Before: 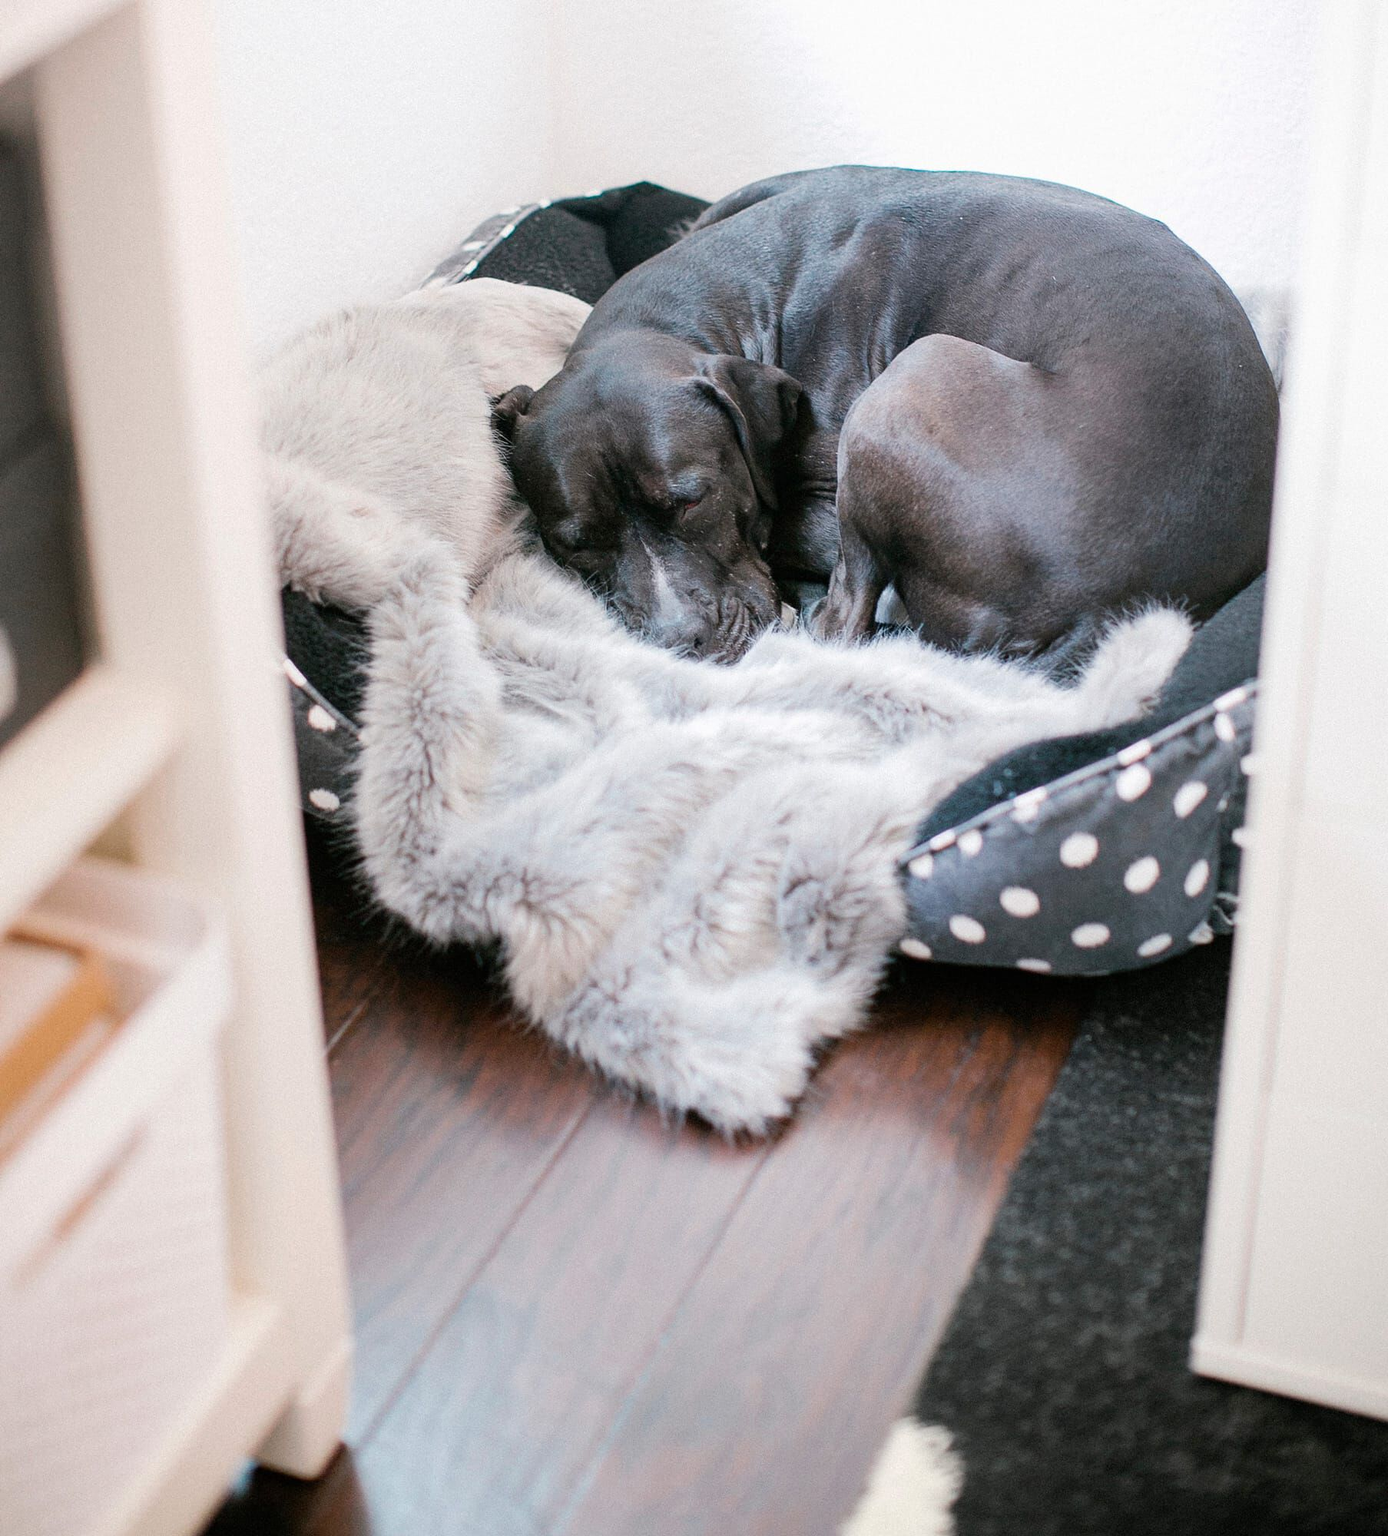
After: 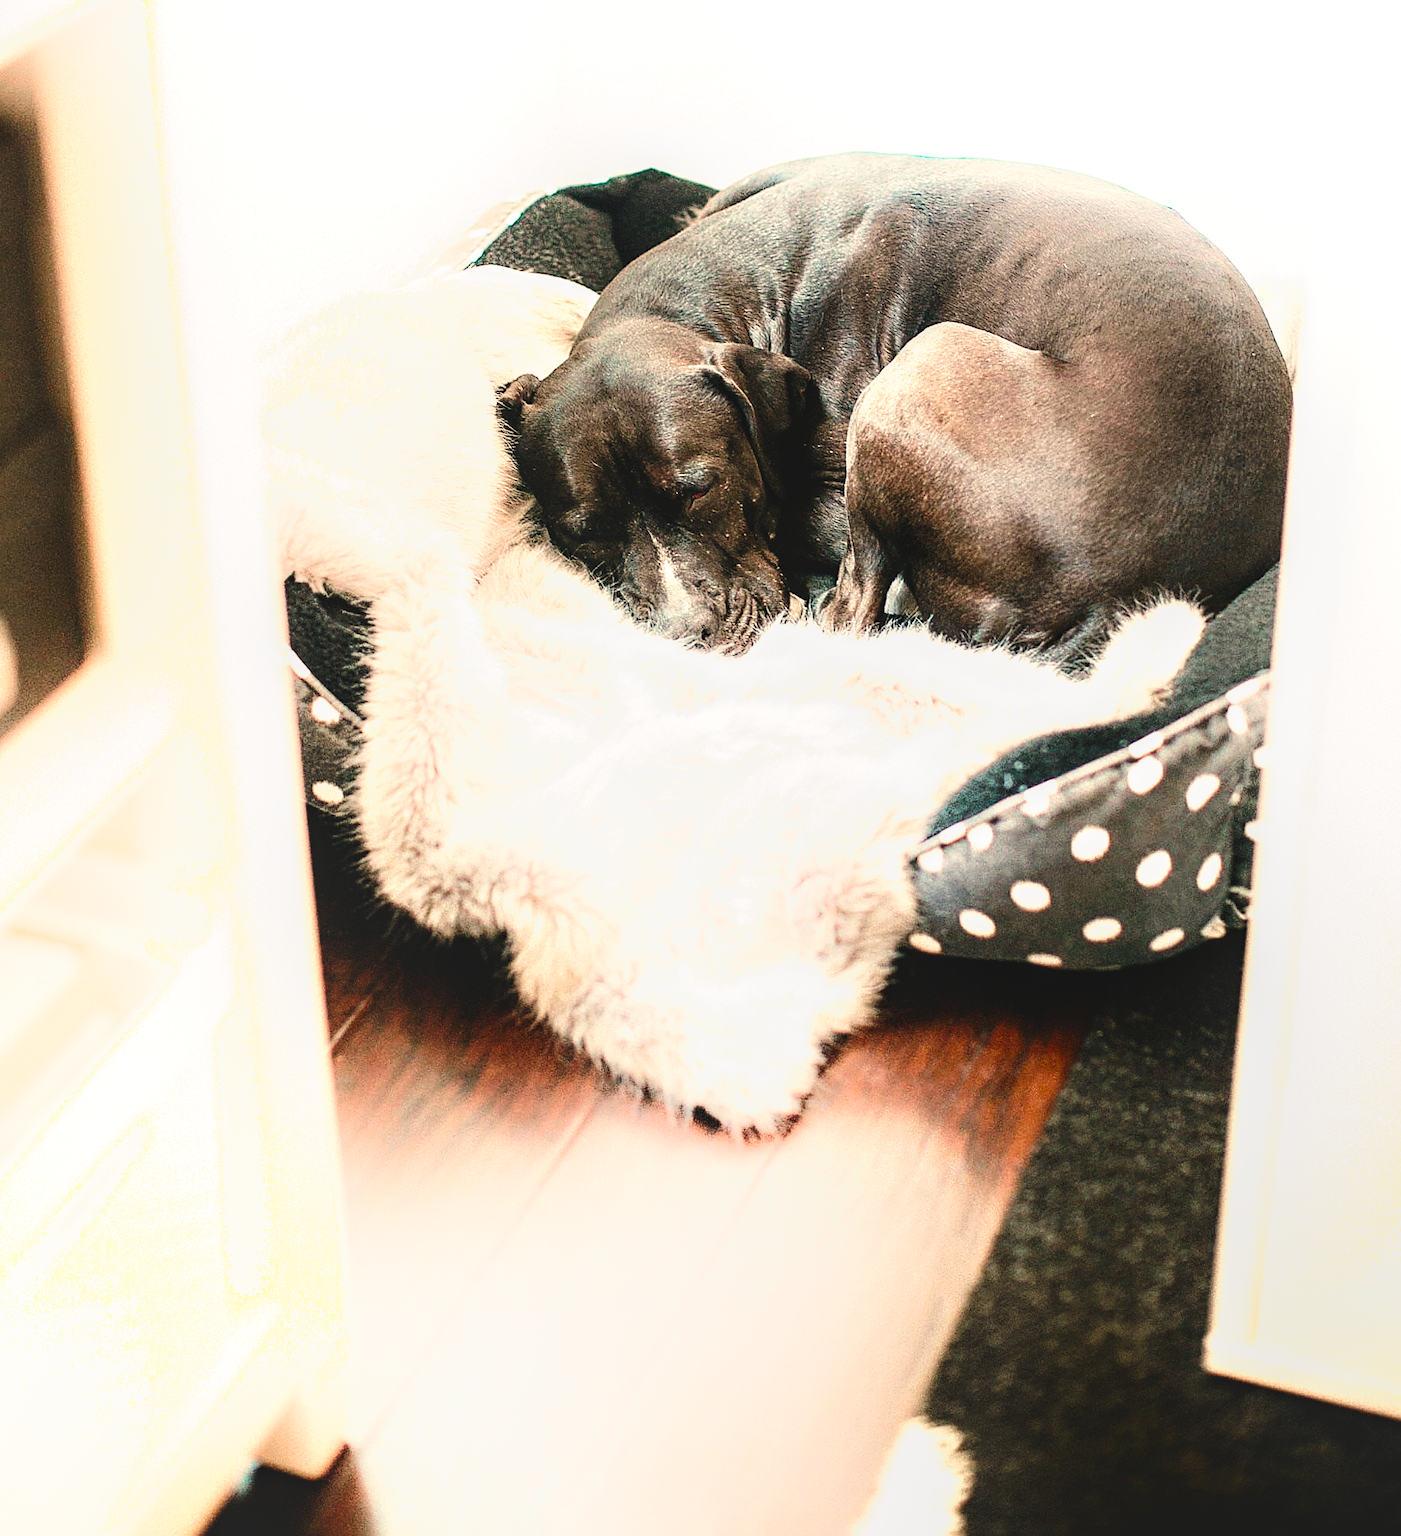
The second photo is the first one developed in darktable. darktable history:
shadows and highlights: shadows -54.3, highlights 86.09, soften with gaussian
tone equalizer: on, module defaults
local contrast: detail 110%
sharpen: on, module defaults
color balance rgb: shadows lift › luminance -20%, power › hue 72.24°, highlights gain › luminance 15%, global offset › hue 171.6°, perceptual saturation grading › highlights -30%, perceptual saturation grading › shadows 20%, global vibrance 30%, contrast 10%
crop: top 1.049%, right 0.001%
white balance: red 1.138, green 0.996, blue 0.812
tone curve: curves: ch0 [(0, 0) (0.003, 0.002) (0.011, 0.006) (0.025, 0.014) (0.044, 0.025) (0.069, 0.039) (0.1, 0.056) (0.136, 0.082) (0.177, 0.116) (0.224, 0.163) (0.277, 0.233) (0.335, 0.311) (0.399, 0.396) (0.468, 0.488) (0.543, 0.588) (0.623, 0.695) (0.709, 0.809) (0.801, 0.912) (0.898, 0.997) (1, 1)], preserve colors none
